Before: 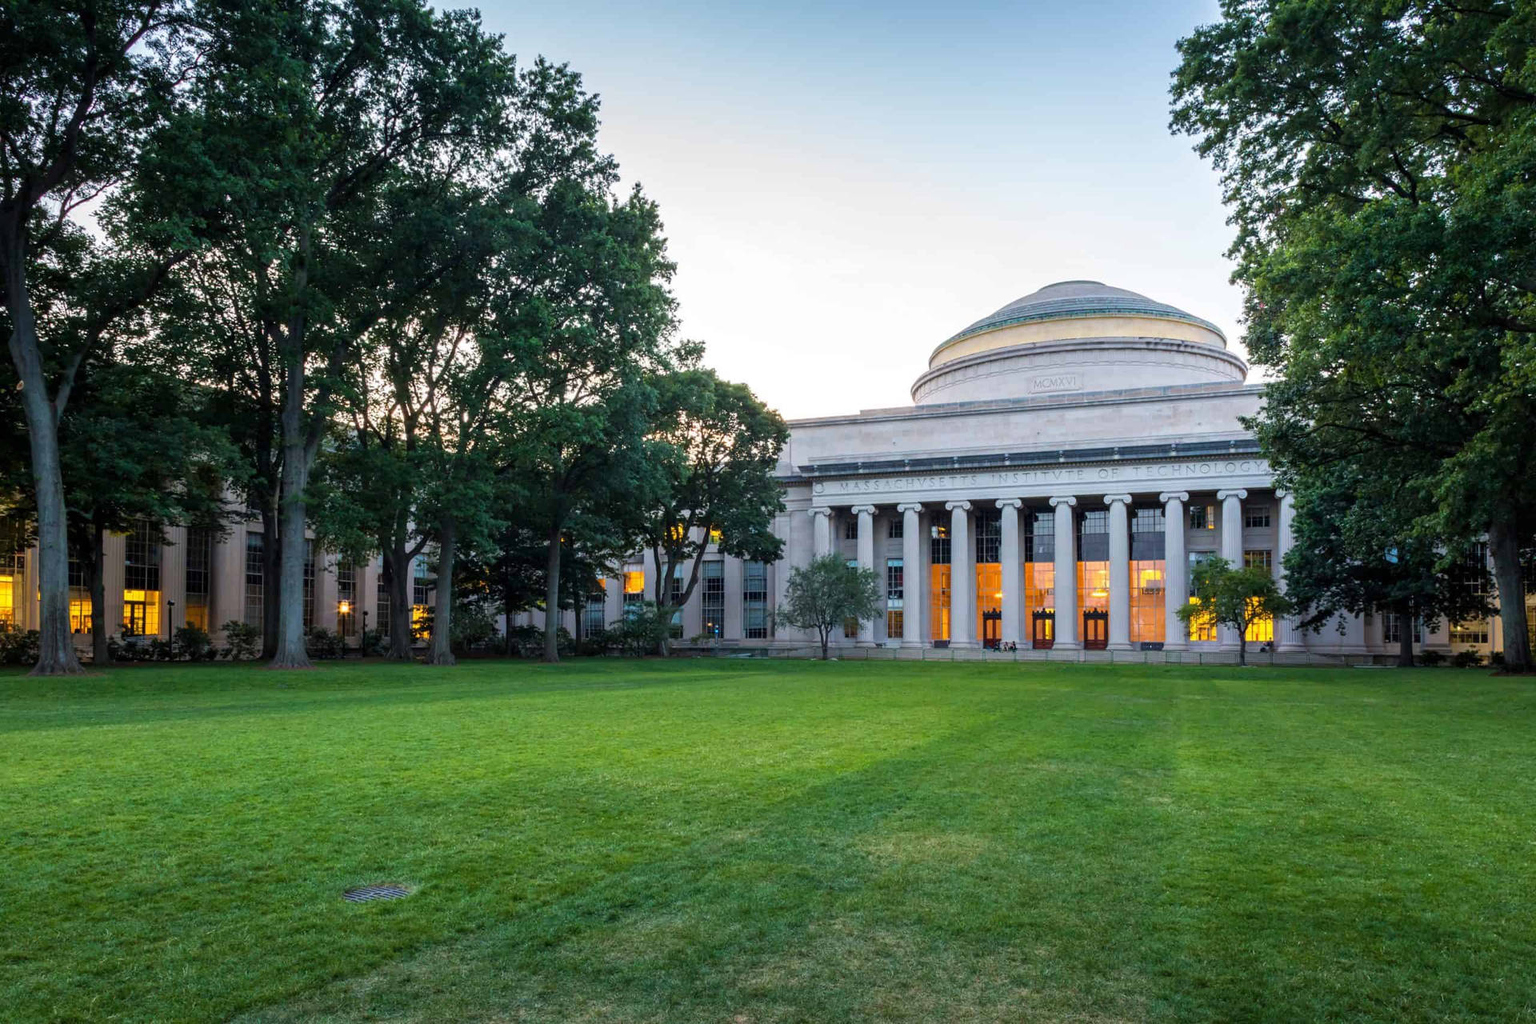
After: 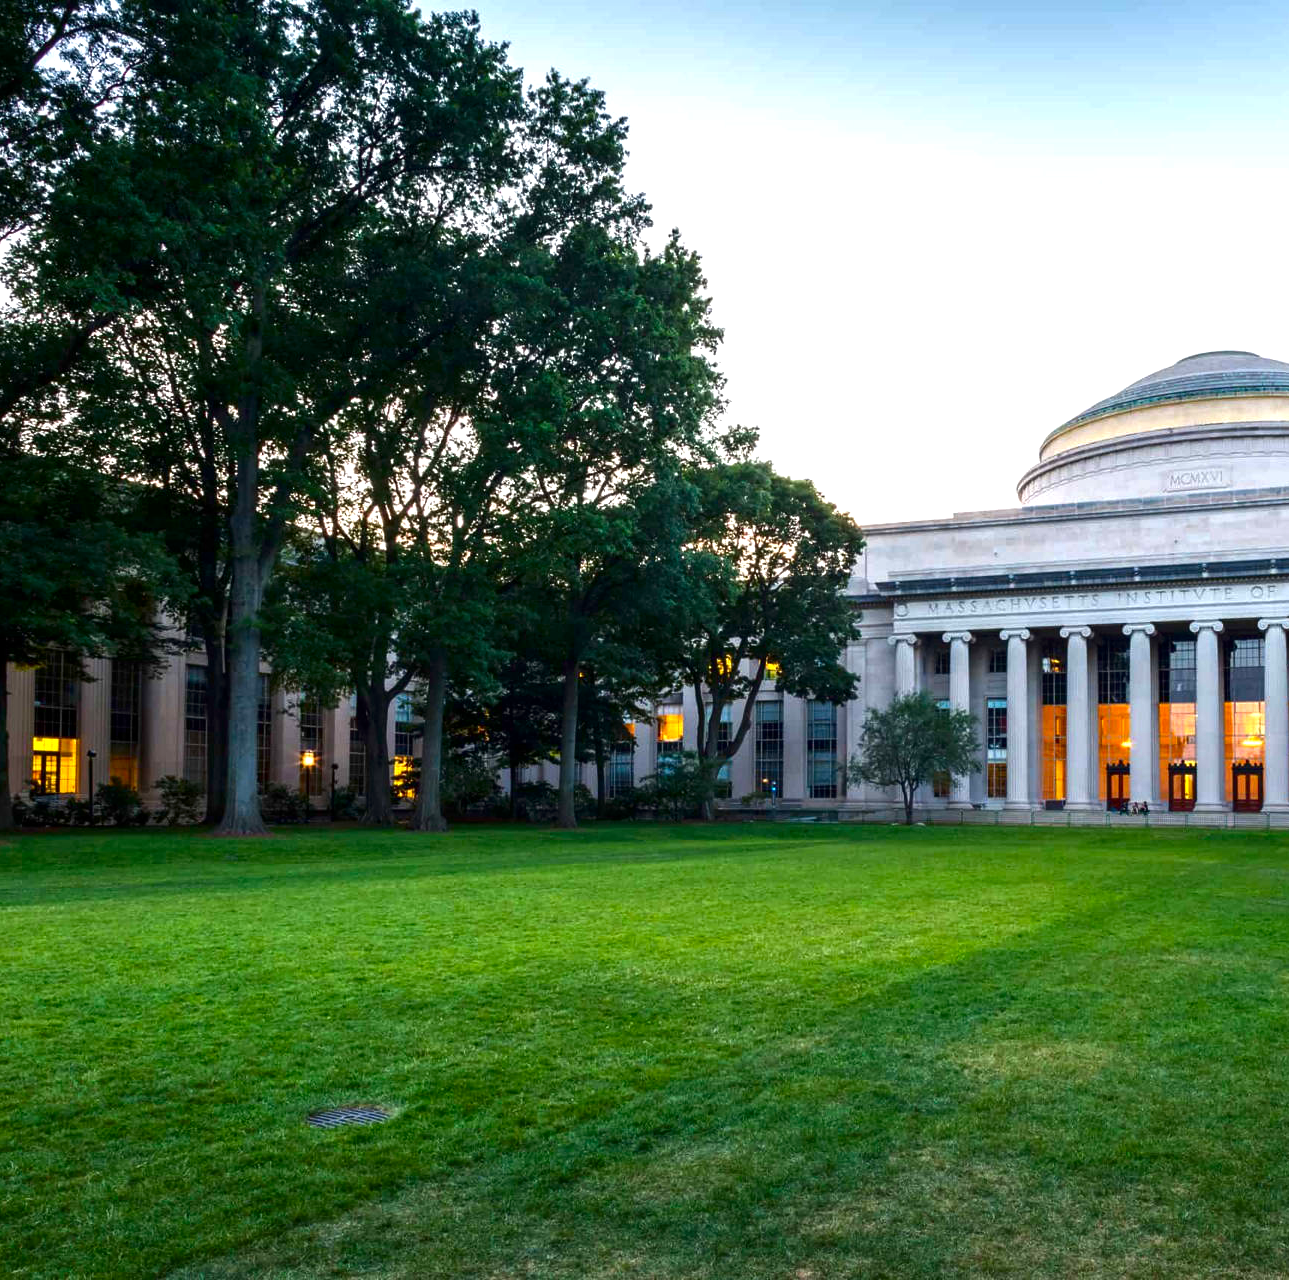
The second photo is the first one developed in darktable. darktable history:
crop and rotate: left 6.359%, right 26.458%
exposure: exposure 0.6 EV, compensate exposure bias true, compensate highlight preservation false
contrast brightness saturation: brightness -0.204, saturation 0.083
